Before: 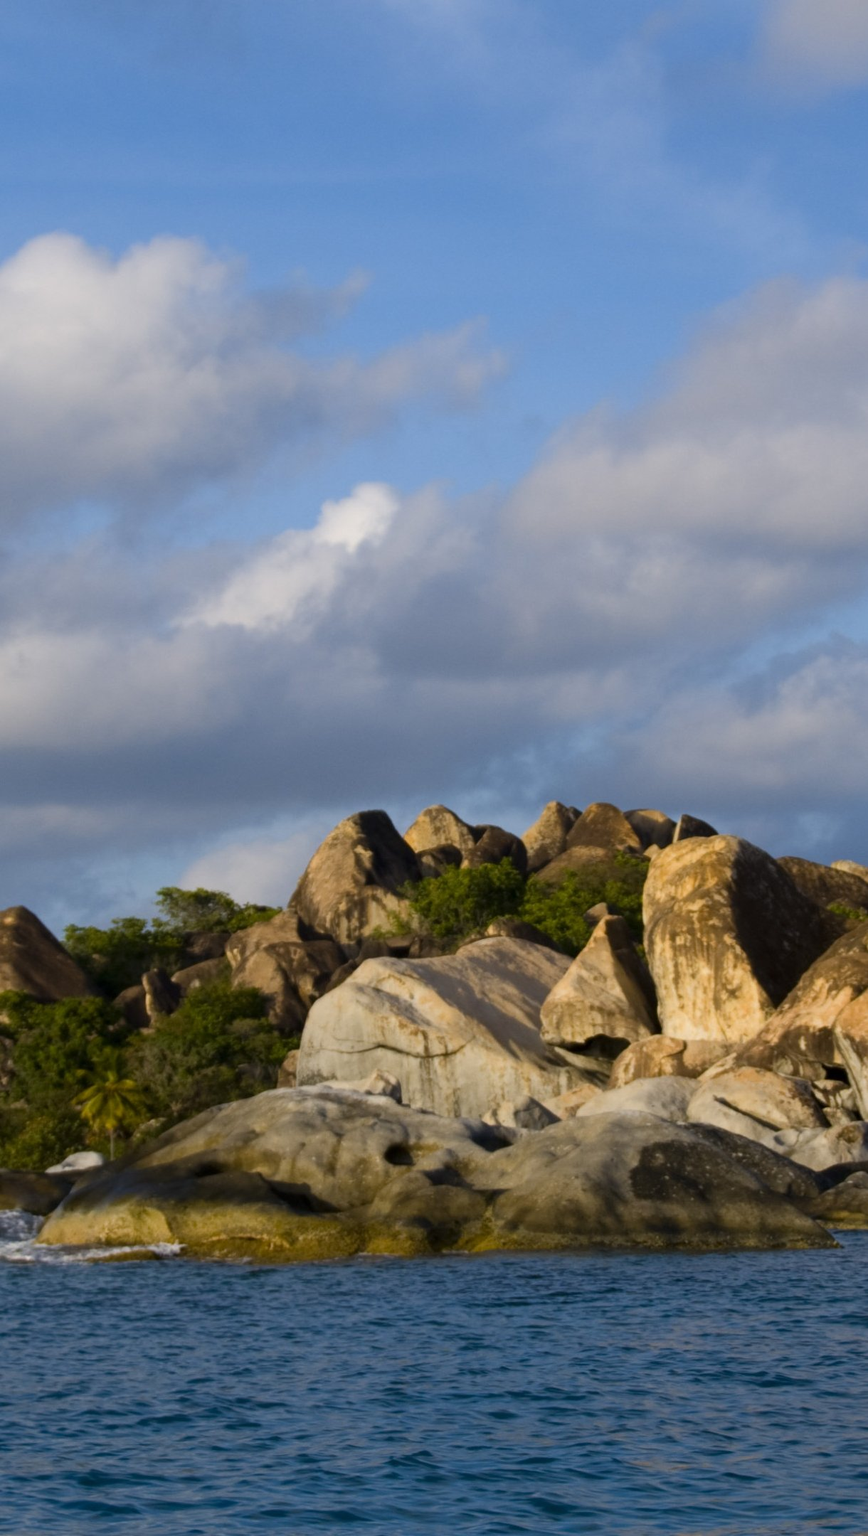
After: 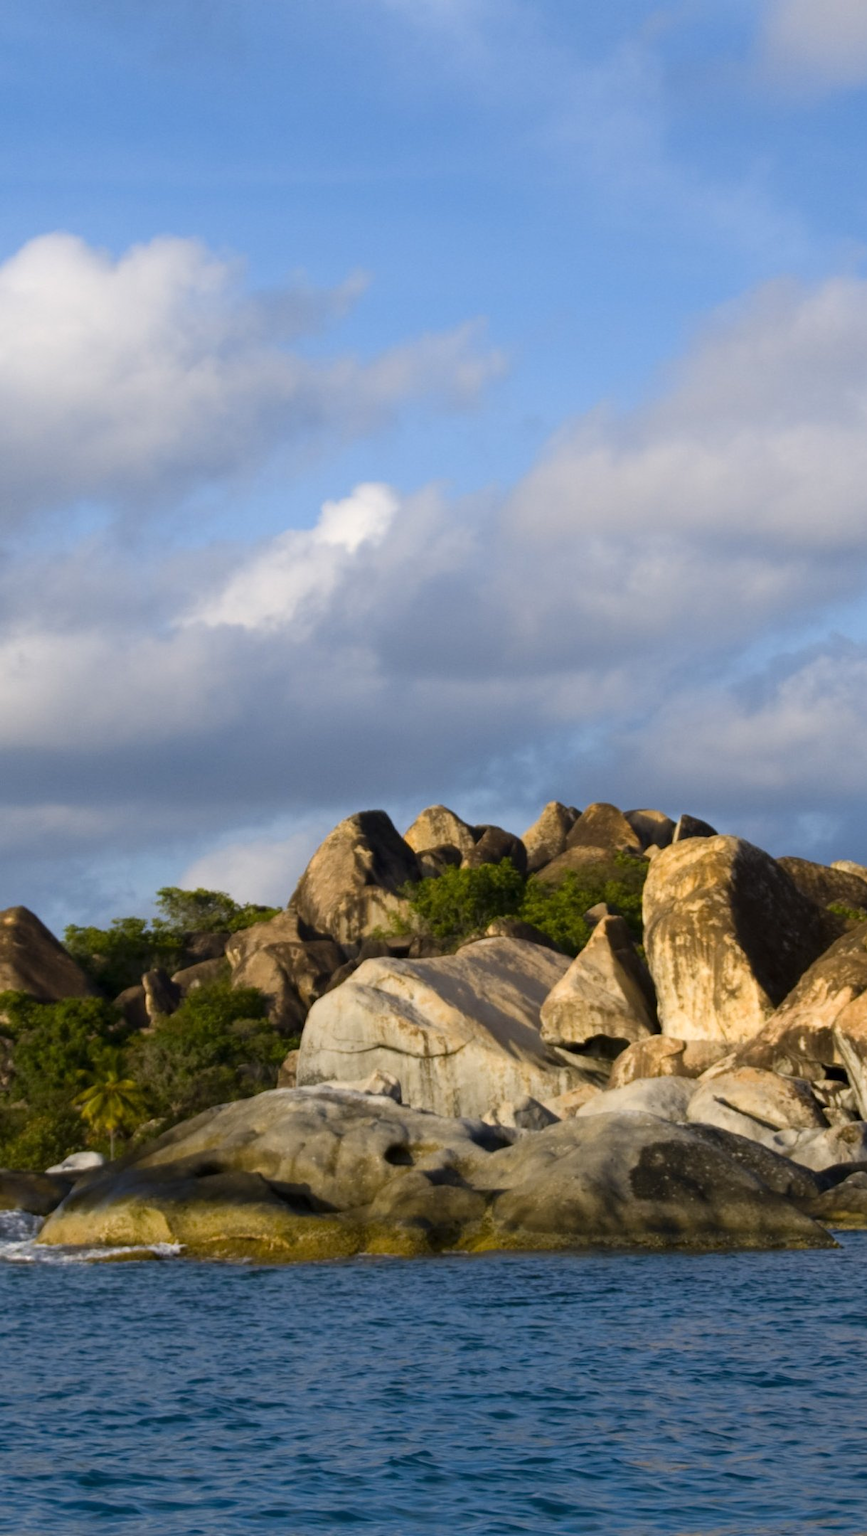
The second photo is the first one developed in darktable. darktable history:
exposure: exposure 0.2 EV, compensate highlight preservation false
shadows and highlights: shadows 0, highlights 40
